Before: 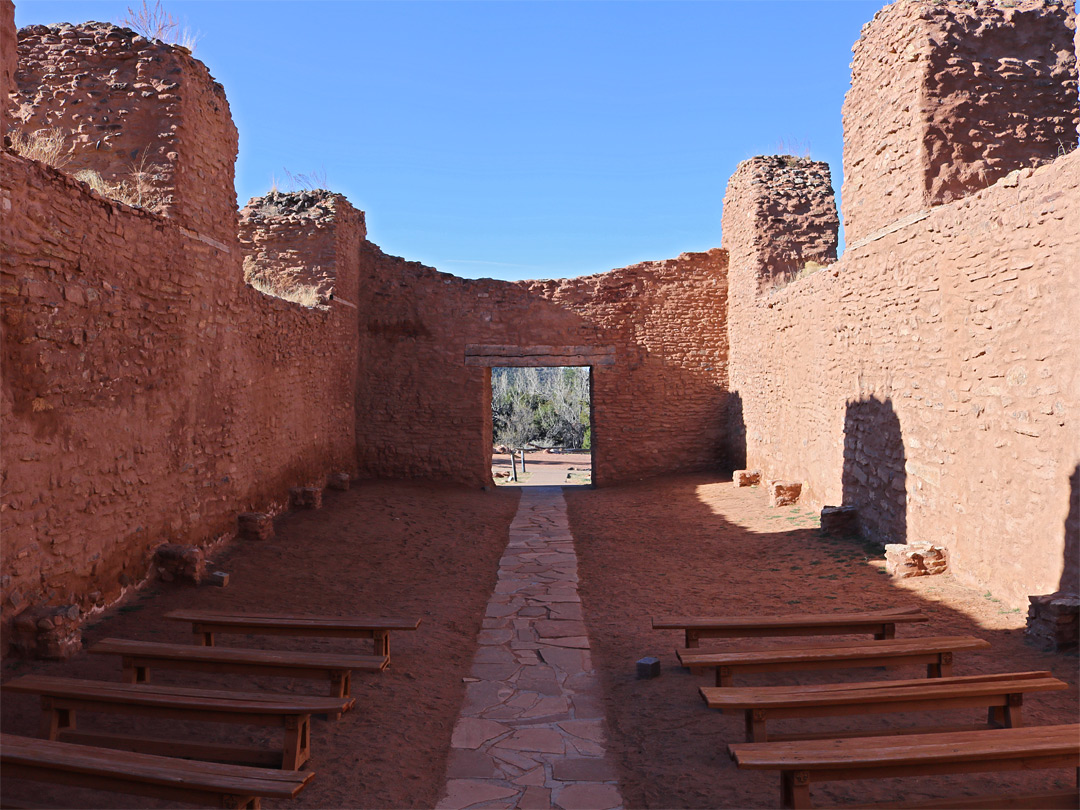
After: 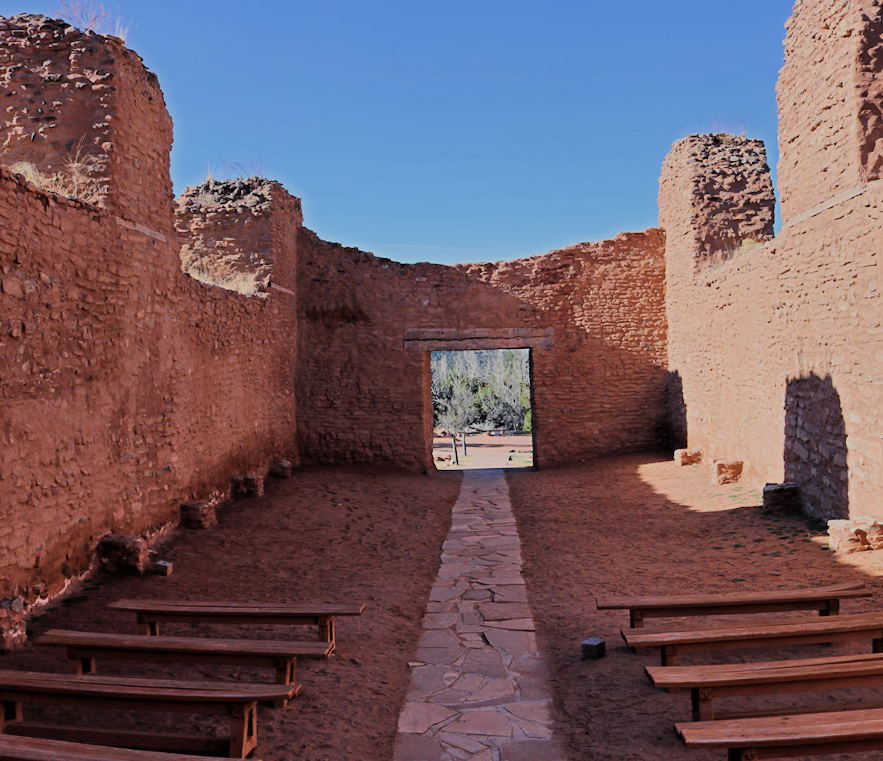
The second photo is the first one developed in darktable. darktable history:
crop and rotate: angle 1.14°, left 4.453%, top 0.889%, right 11.594%, bottom 2.628%
filmic rgb: middle gray luminance 29.96%, black relative exposure -9.02 EV, white relative exposure 6.99 EV, target black luminance 0%, hardness 2.96, latitude 2.54%, contrast 0.961, highlights saturation mix 5.22%, shadows ↔ highlights balance 12.33%, color science v6 (2022)
shadows and highlights: low approximation 0.01, soften with gaussian
